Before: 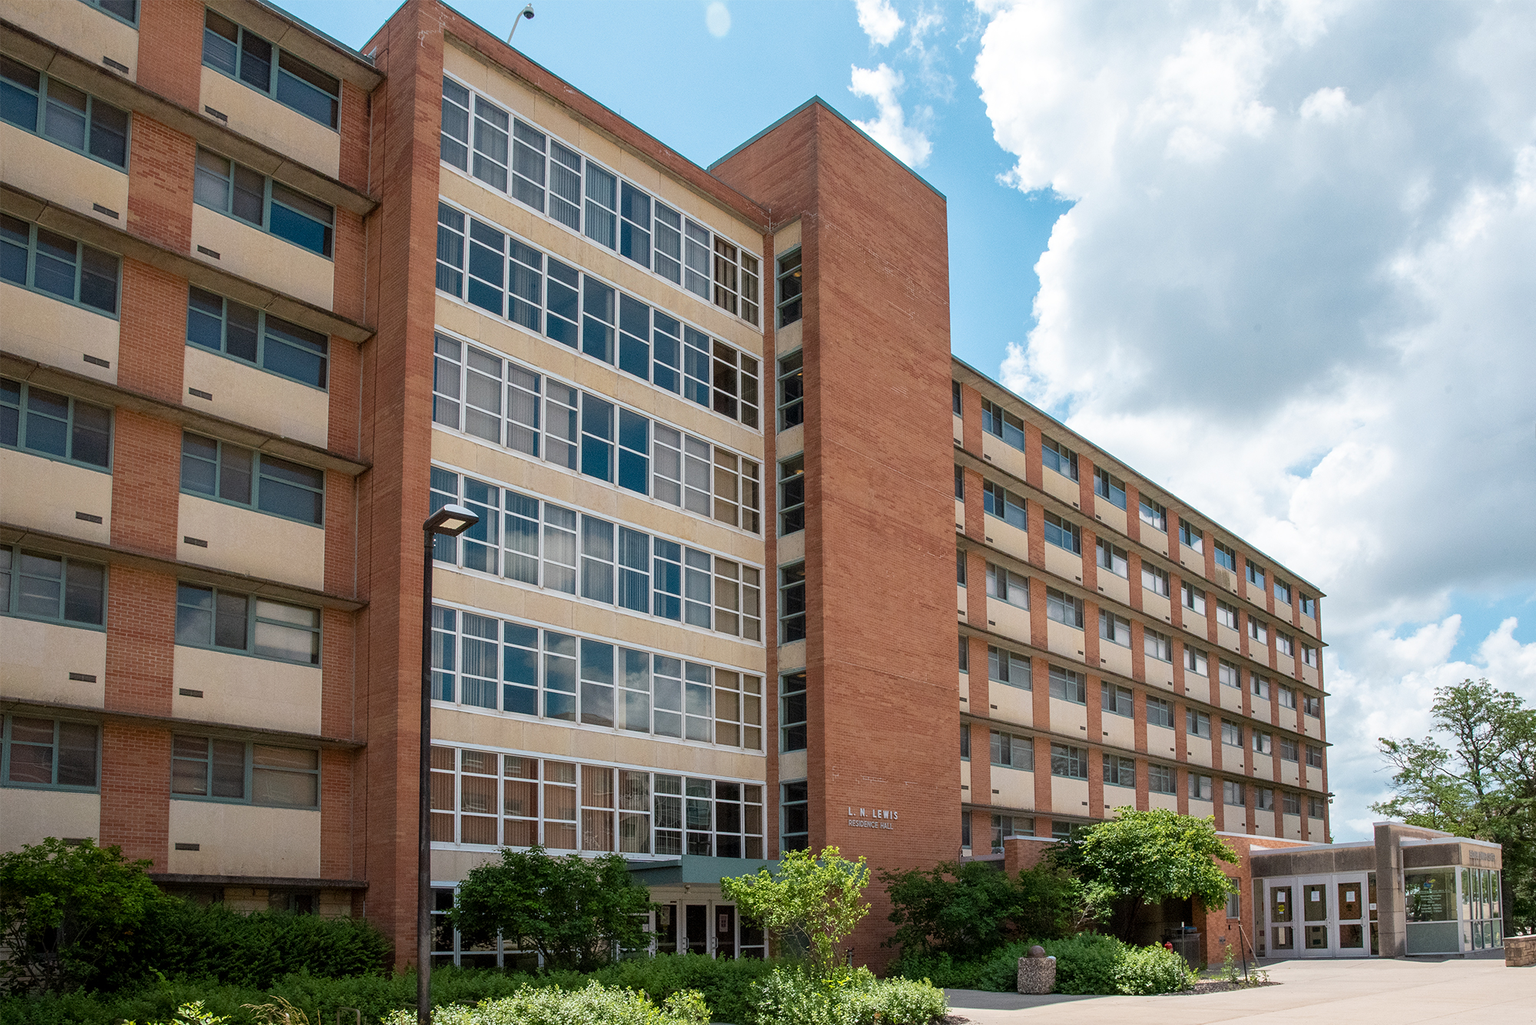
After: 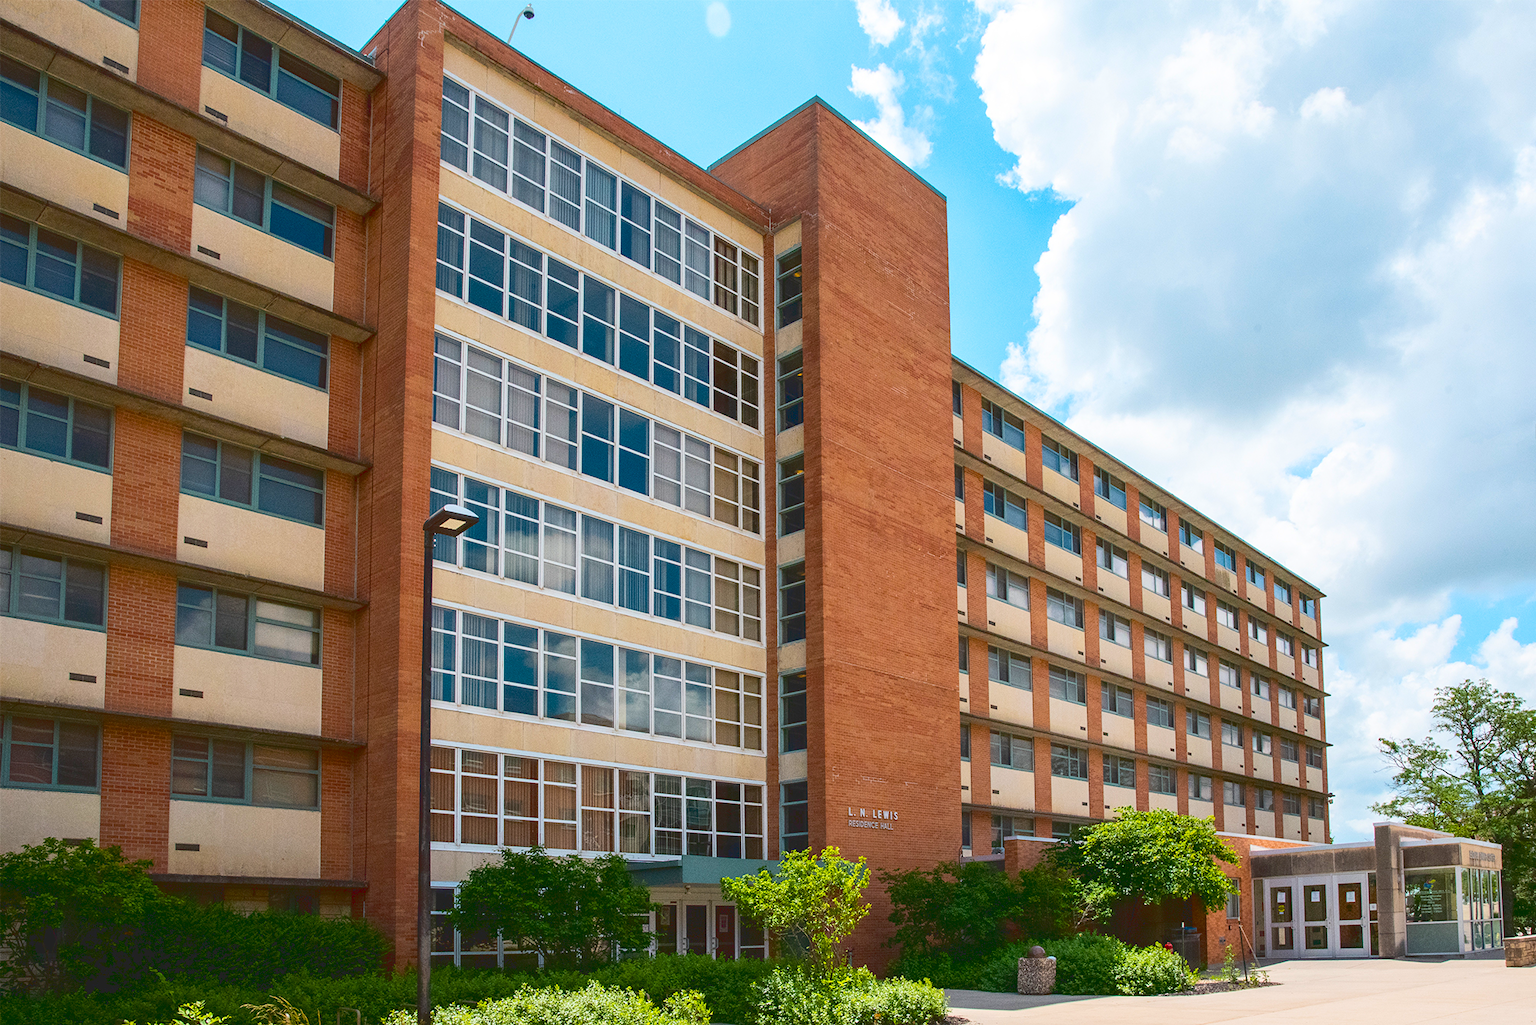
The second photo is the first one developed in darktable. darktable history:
tone curve: curves: ch0 [(0, 0.129) (0.187, 0.207) (0.729, 0.789) (1, 1)], color space Lab, linked channels, preserve colors none
color balance rgb: perceptual saturation grading › global saturation 30%, global vibrance 20%
